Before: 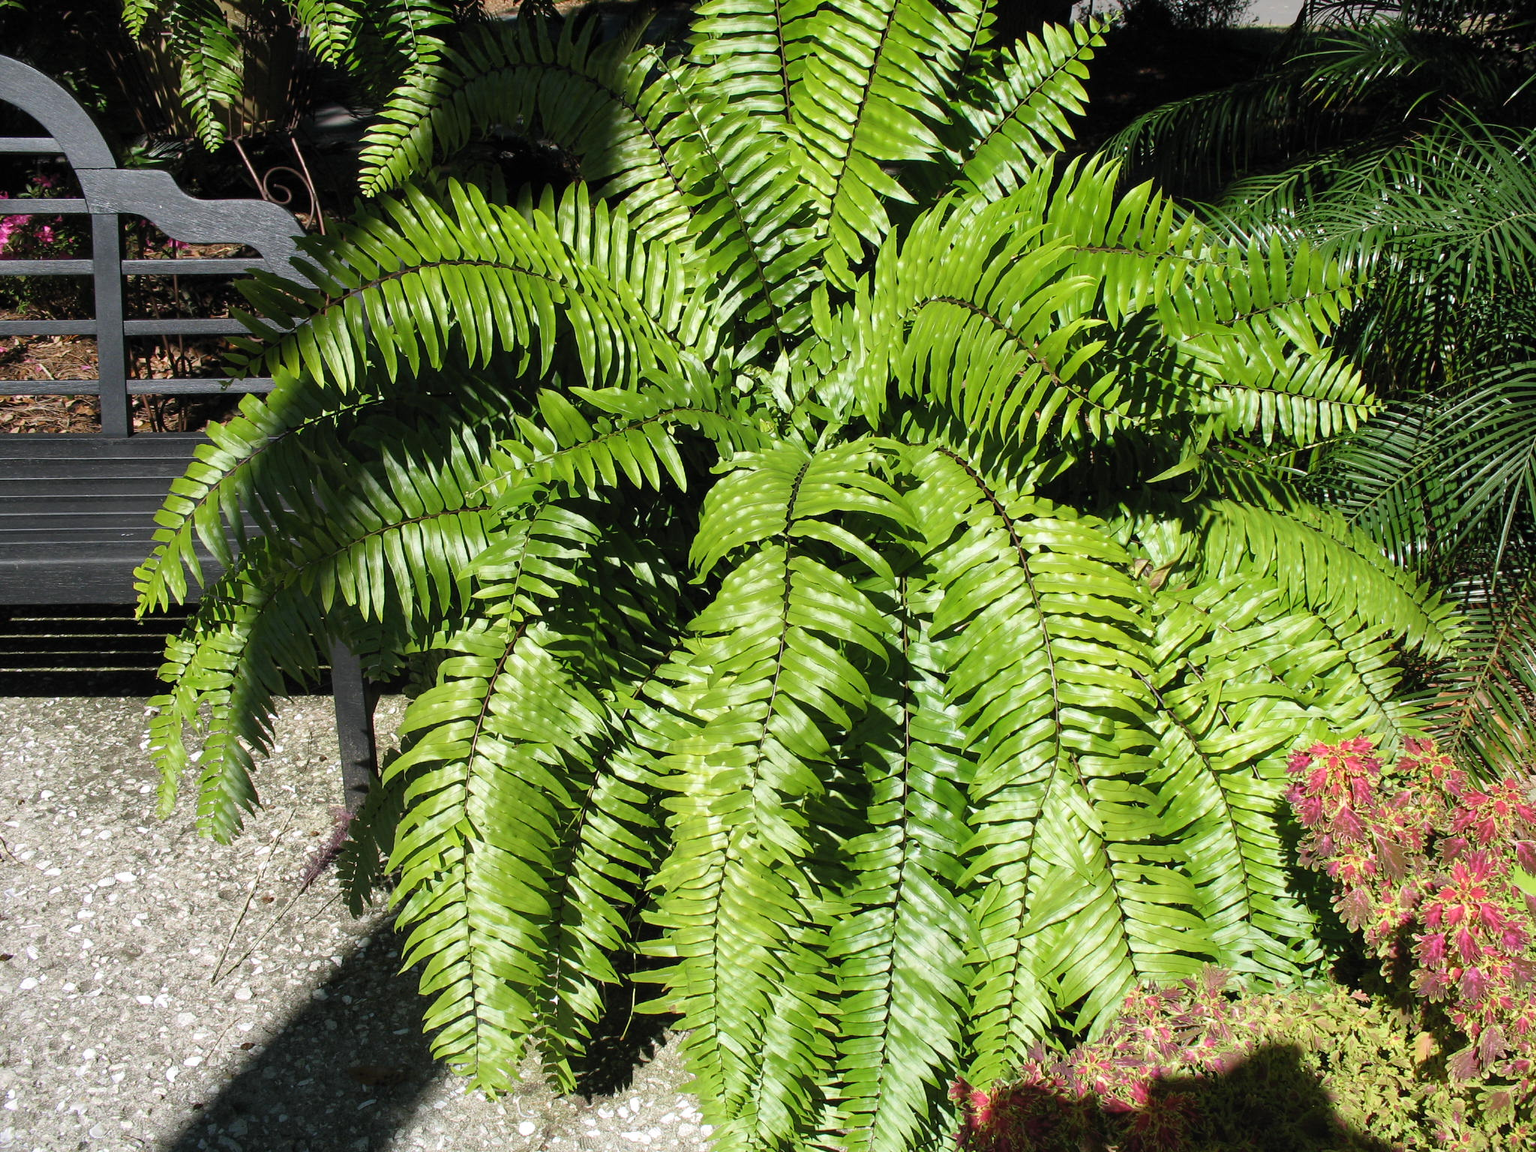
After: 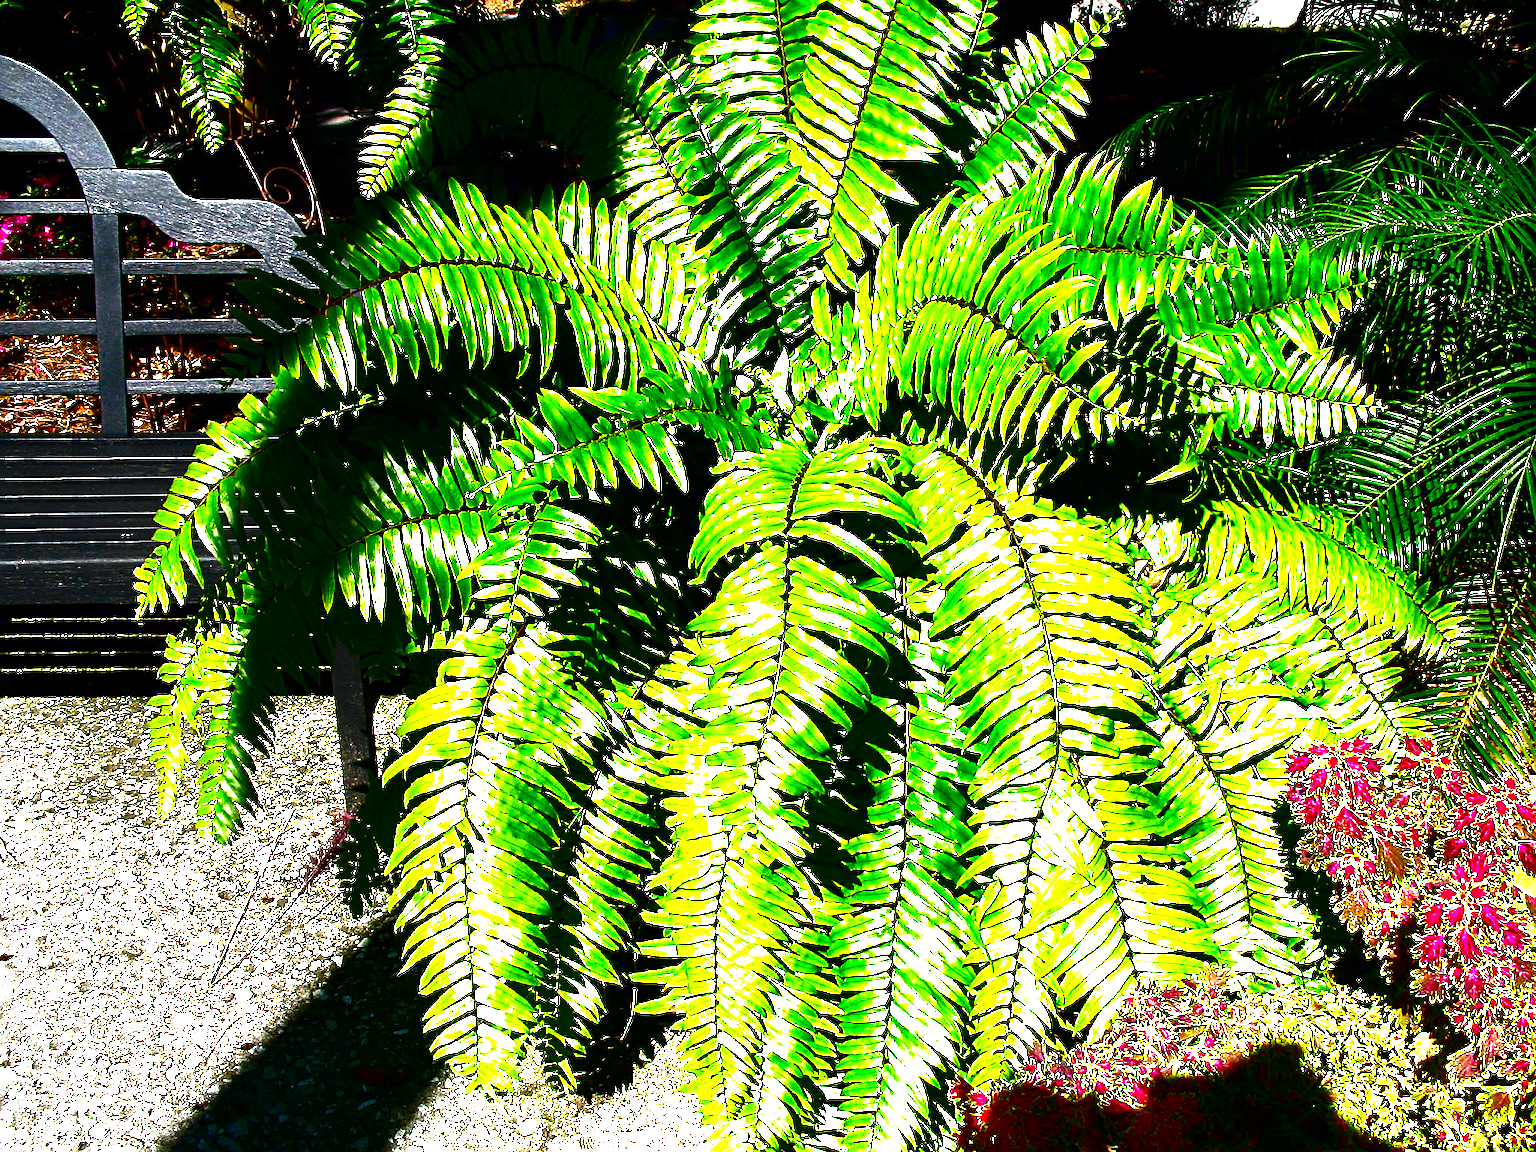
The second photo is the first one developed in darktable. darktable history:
sharpen: radius 2.779
exposure: black level correction 0, exposure 1.469 EV, compensate highlight preservation false
contrast brightness saturation: brightness -0.985, saturation 0.985
